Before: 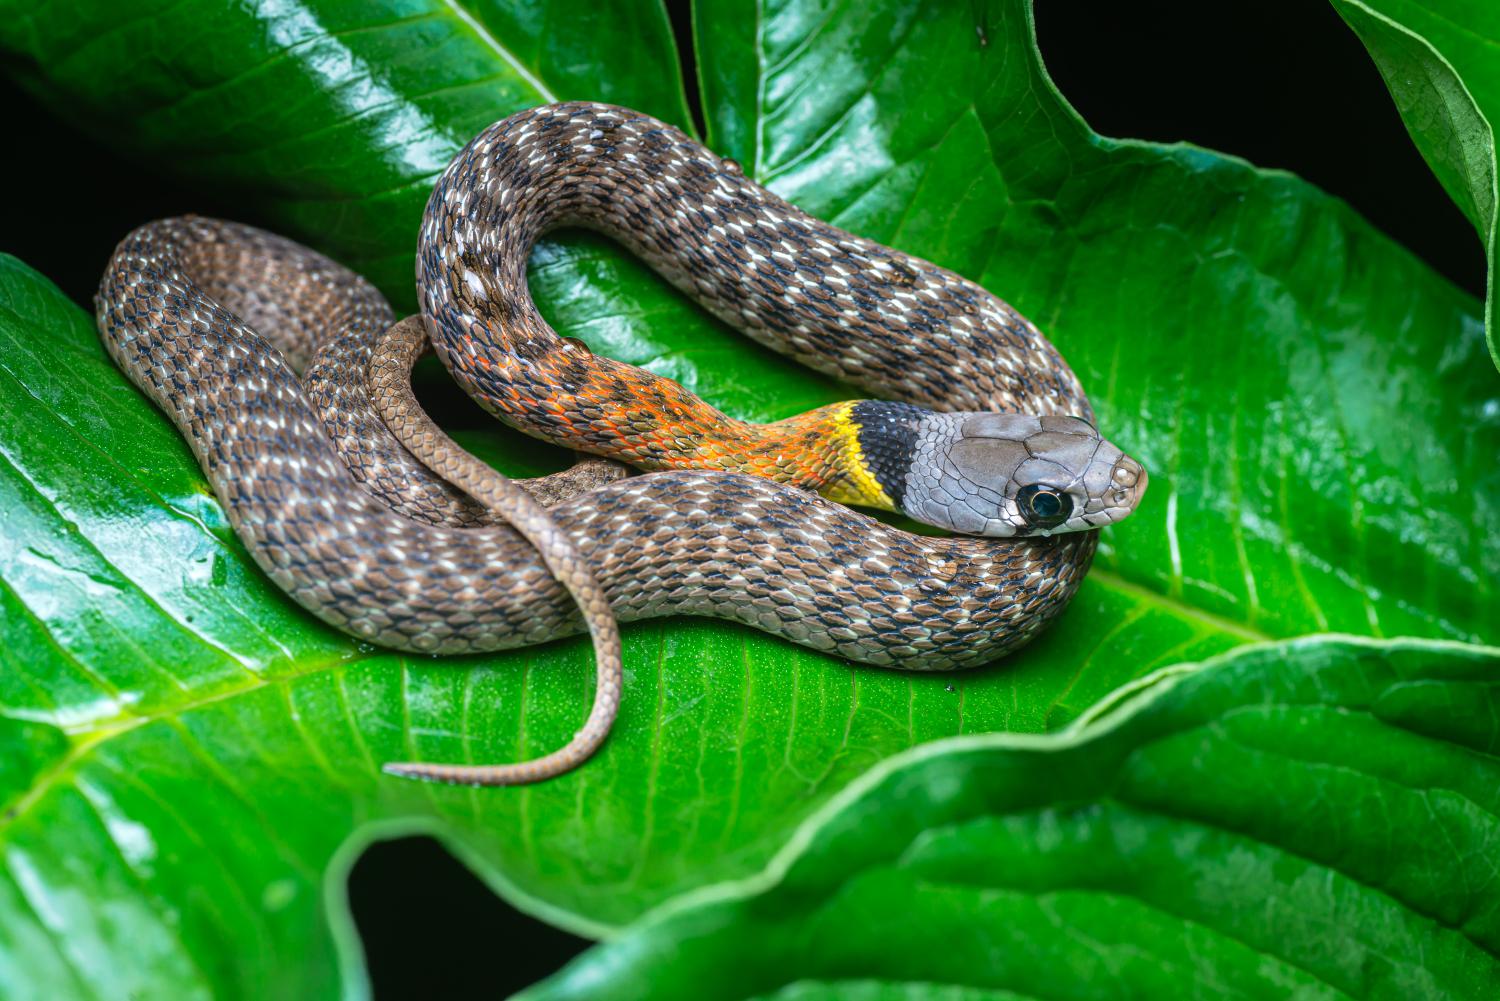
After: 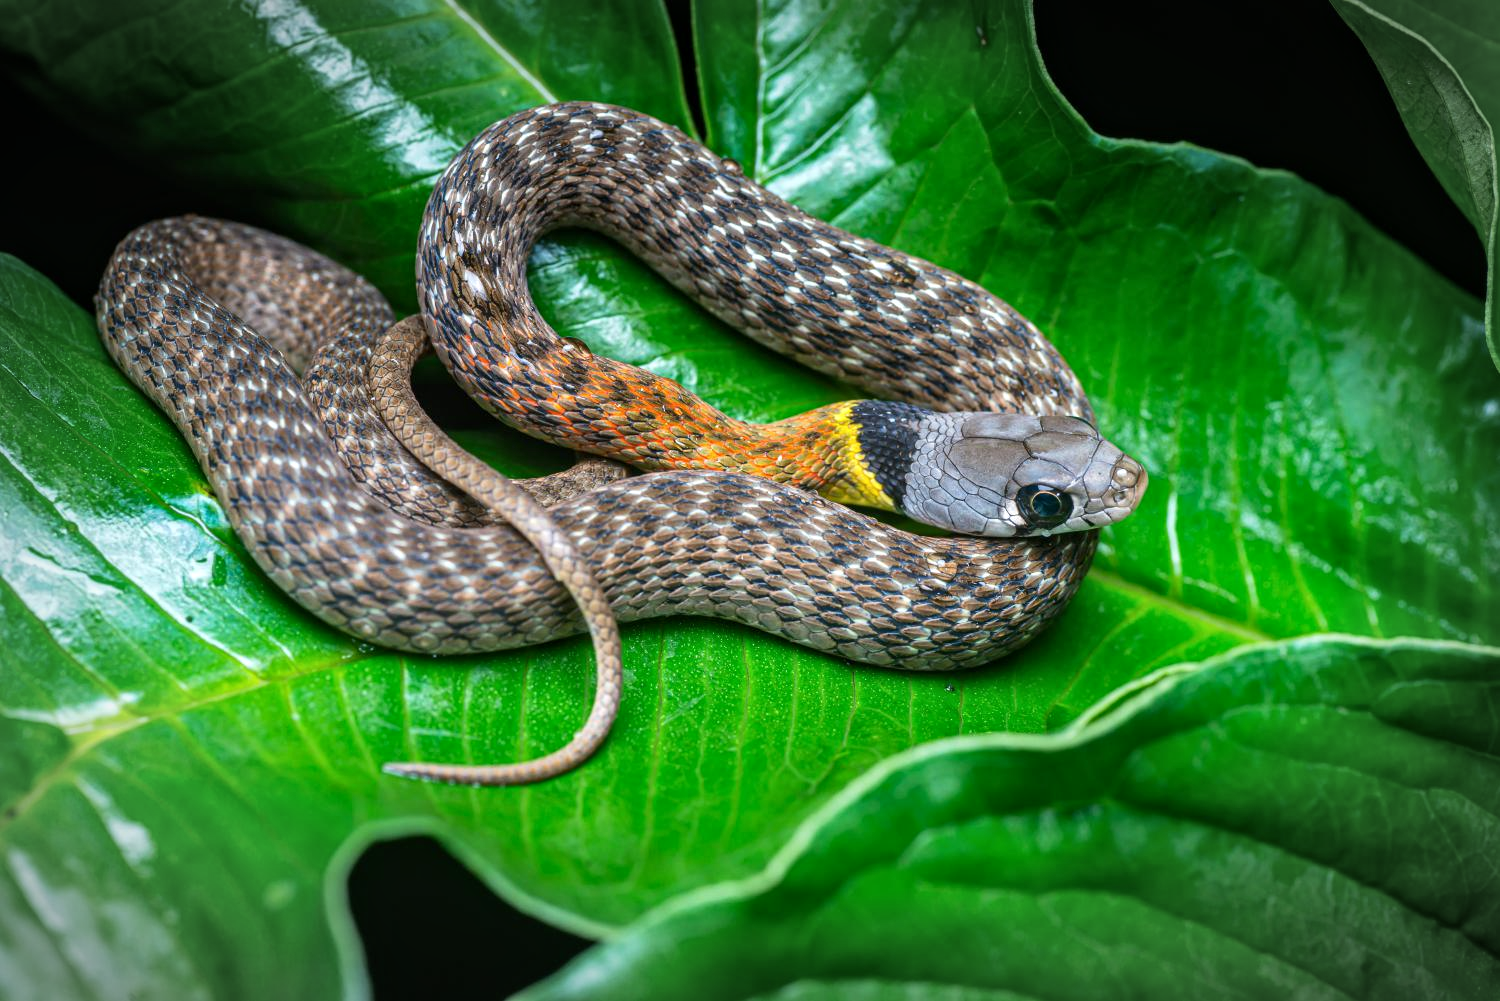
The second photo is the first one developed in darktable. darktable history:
local contrast: mode bilateral grid, contrast 28, coarseness 17, detail 115%, midtone range 0.2
vignetting: automatic ratio true
